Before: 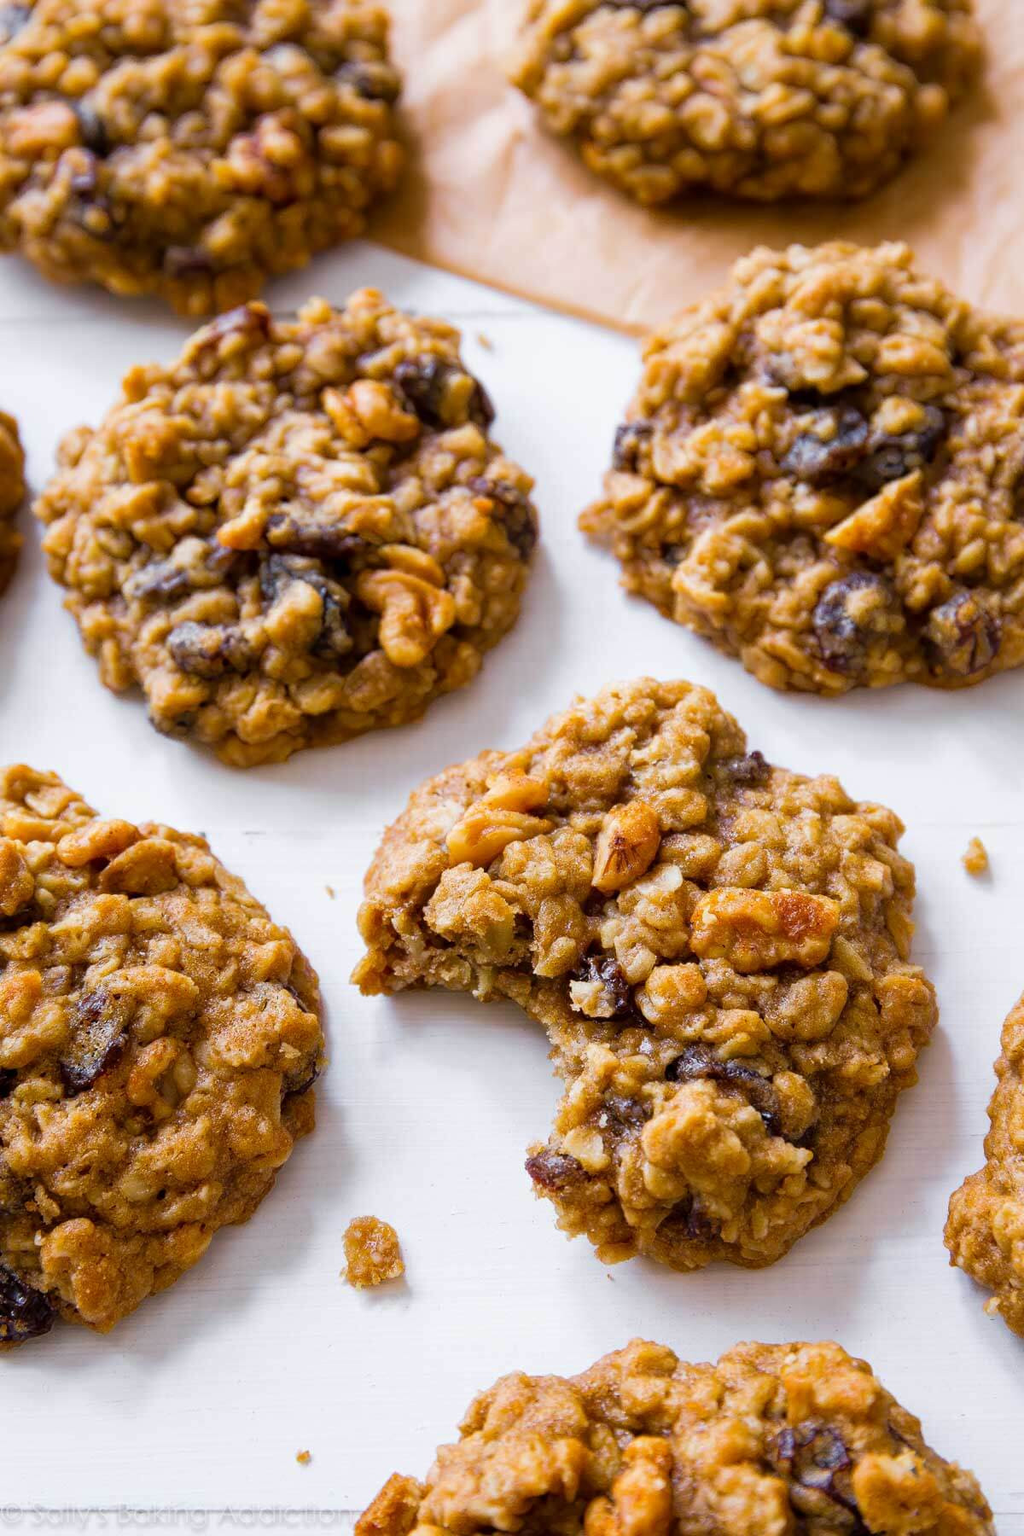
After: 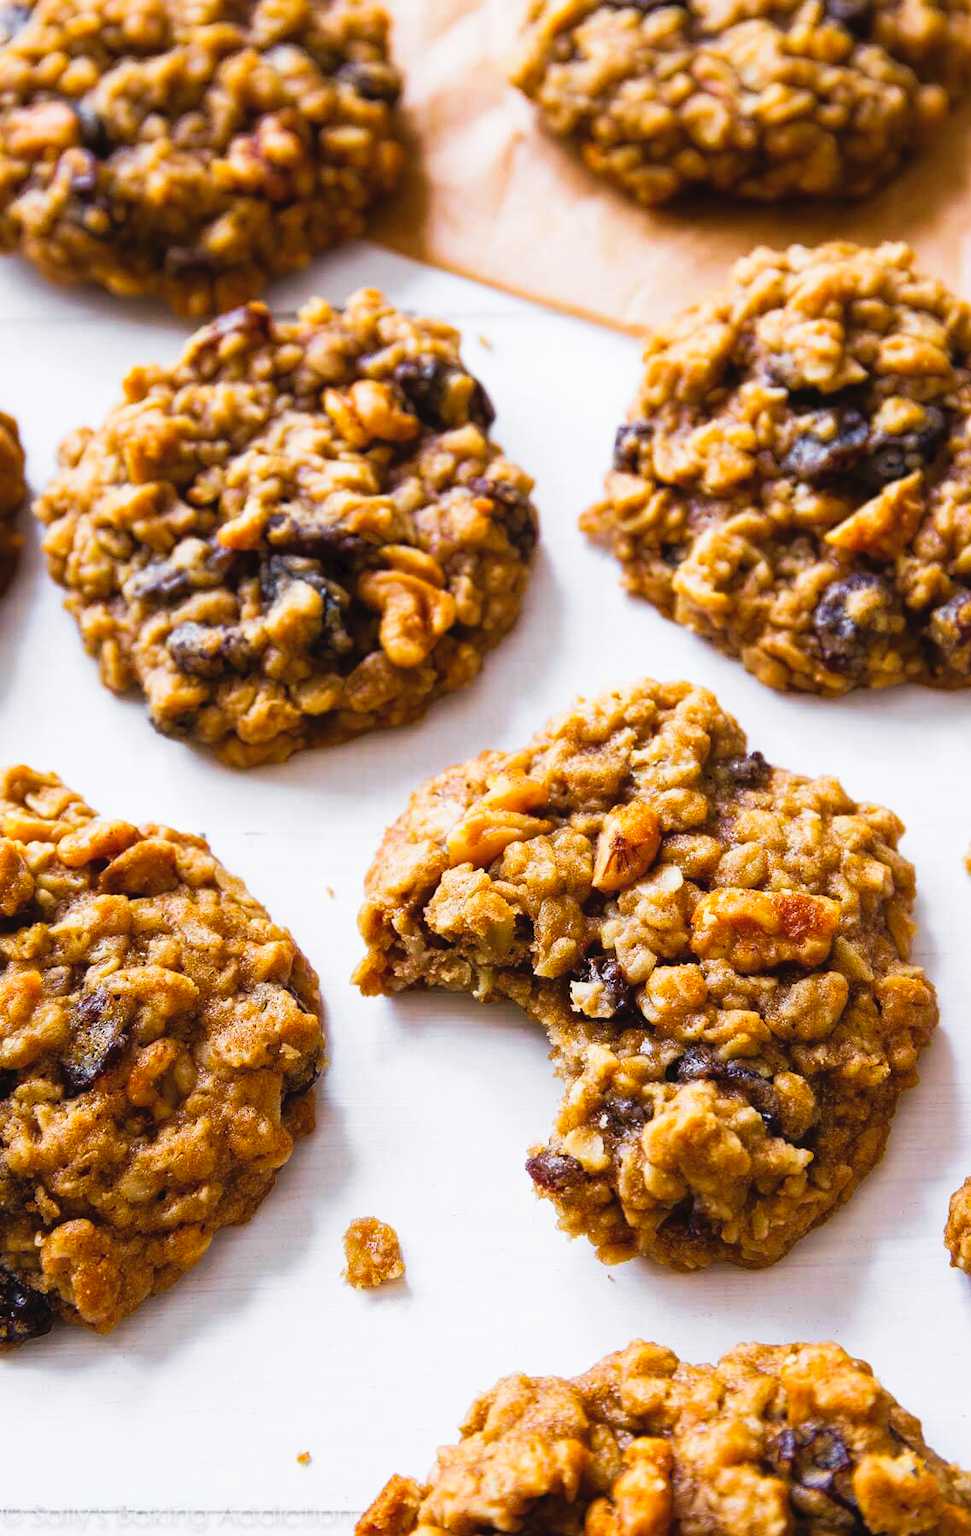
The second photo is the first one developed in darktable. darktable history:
tone curve: curves: ch0 [(0, 0) (0.003, 0.036) (0.011, 0.04) (0.025, 0.042) (0.044, 0.052) (0.069, 0.066) (0.1, 0.085) (0.136, 0.106) (0.177, 0.144) (0.224, 0.188) (0.277, 0.241) (0.335, 0.307) (0.399, 0.382) (0.468, 0.466) (0.543, 0.56) (0.623, 0.672) (0.709, 0.772) (0.801, 0.876) (0.898, 0.949) (1, 1)], preserve colors none
crop and rotate: right 5.167%
